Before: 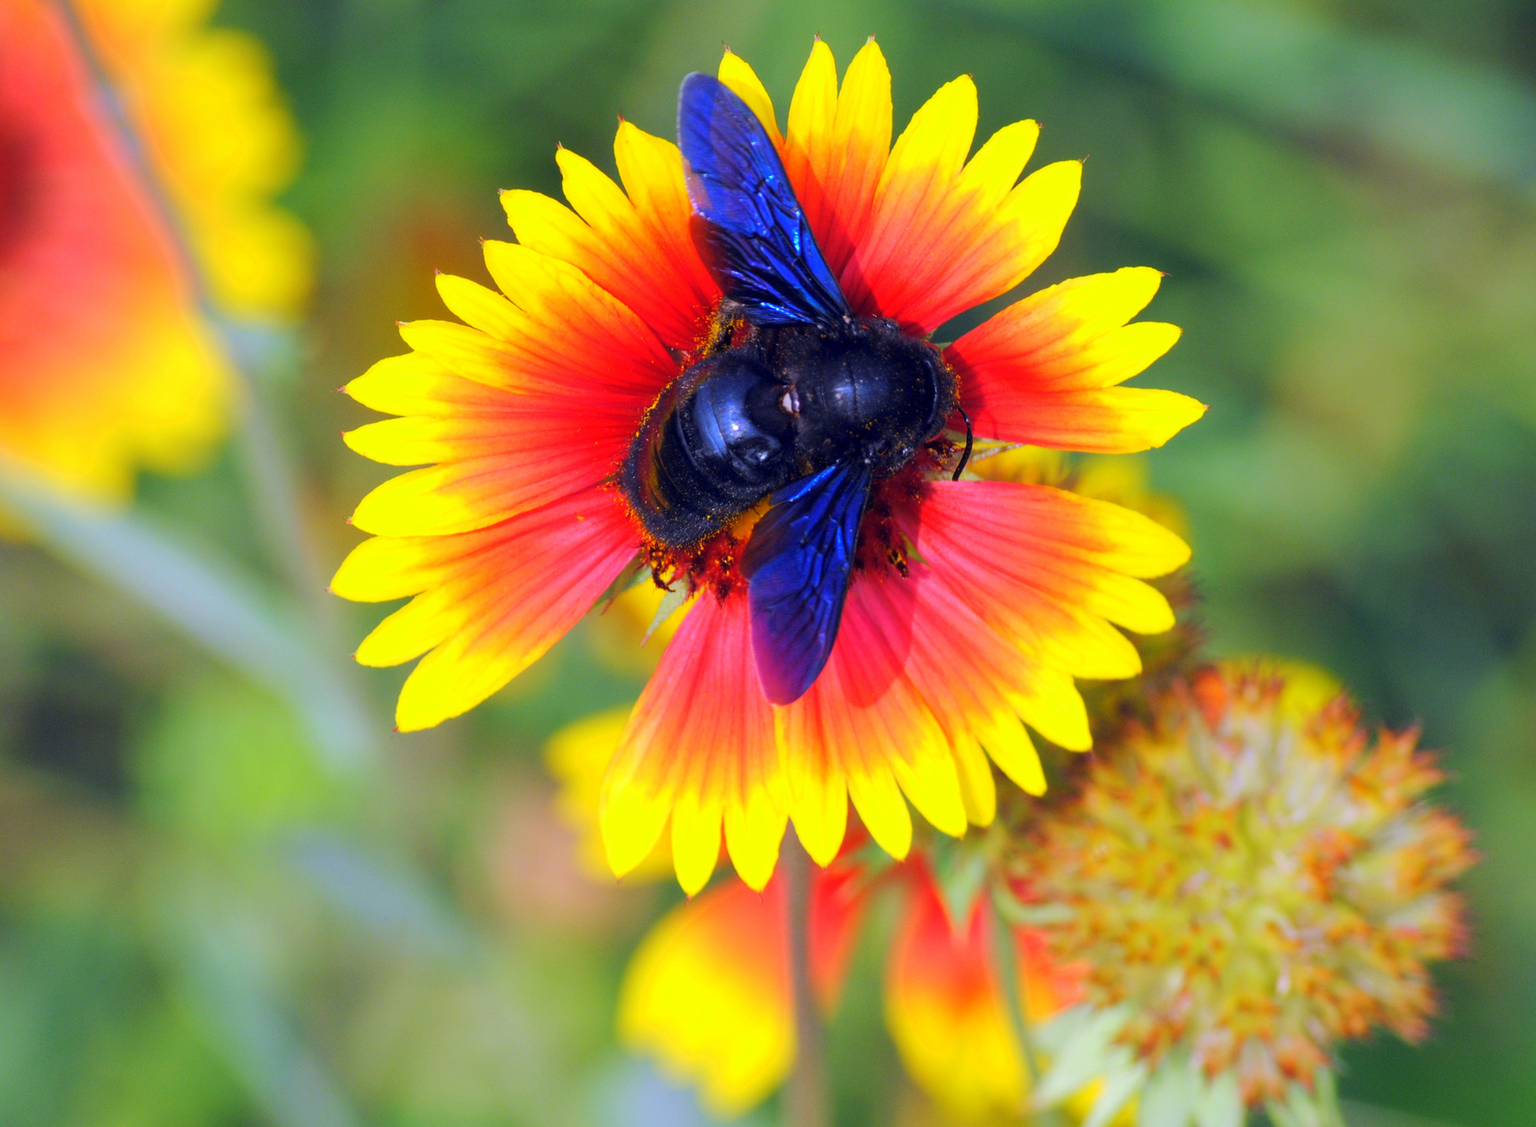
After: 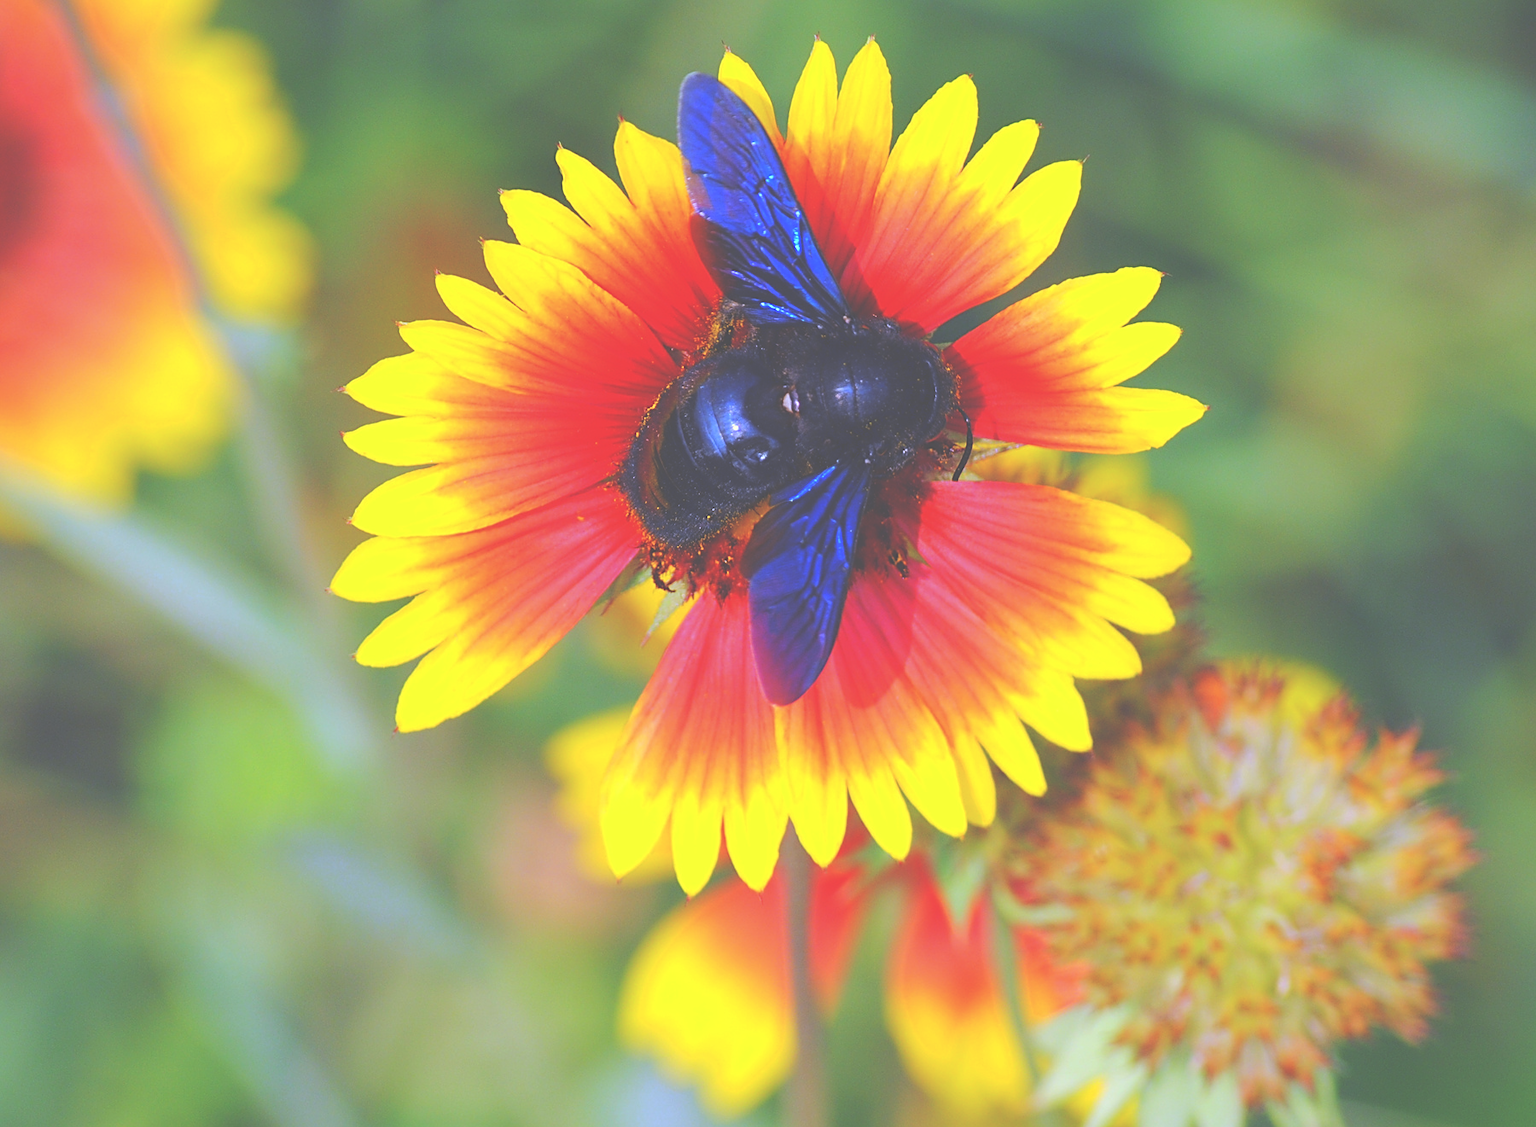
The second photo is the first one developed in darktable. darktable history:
color zones: curves: ch0 [(0.068, 0.464) (0.25, 0.5) (0.48, 0.508) (0.75, 0.536) (0.886, 0.476) (0.967, 0.456)]; ch1 [(0.066, 0.456) (0.25, 0.5) (0.616, 0.508) (0.746, 0.56) (0.934, 0.444)]
color contrast: green-magenta contrast 1.1, blue-yellow contrast 1.1, unbound 0
sharpen: on, module defaults
exposure: black level correction -0.087, compensate highlight preservation false
